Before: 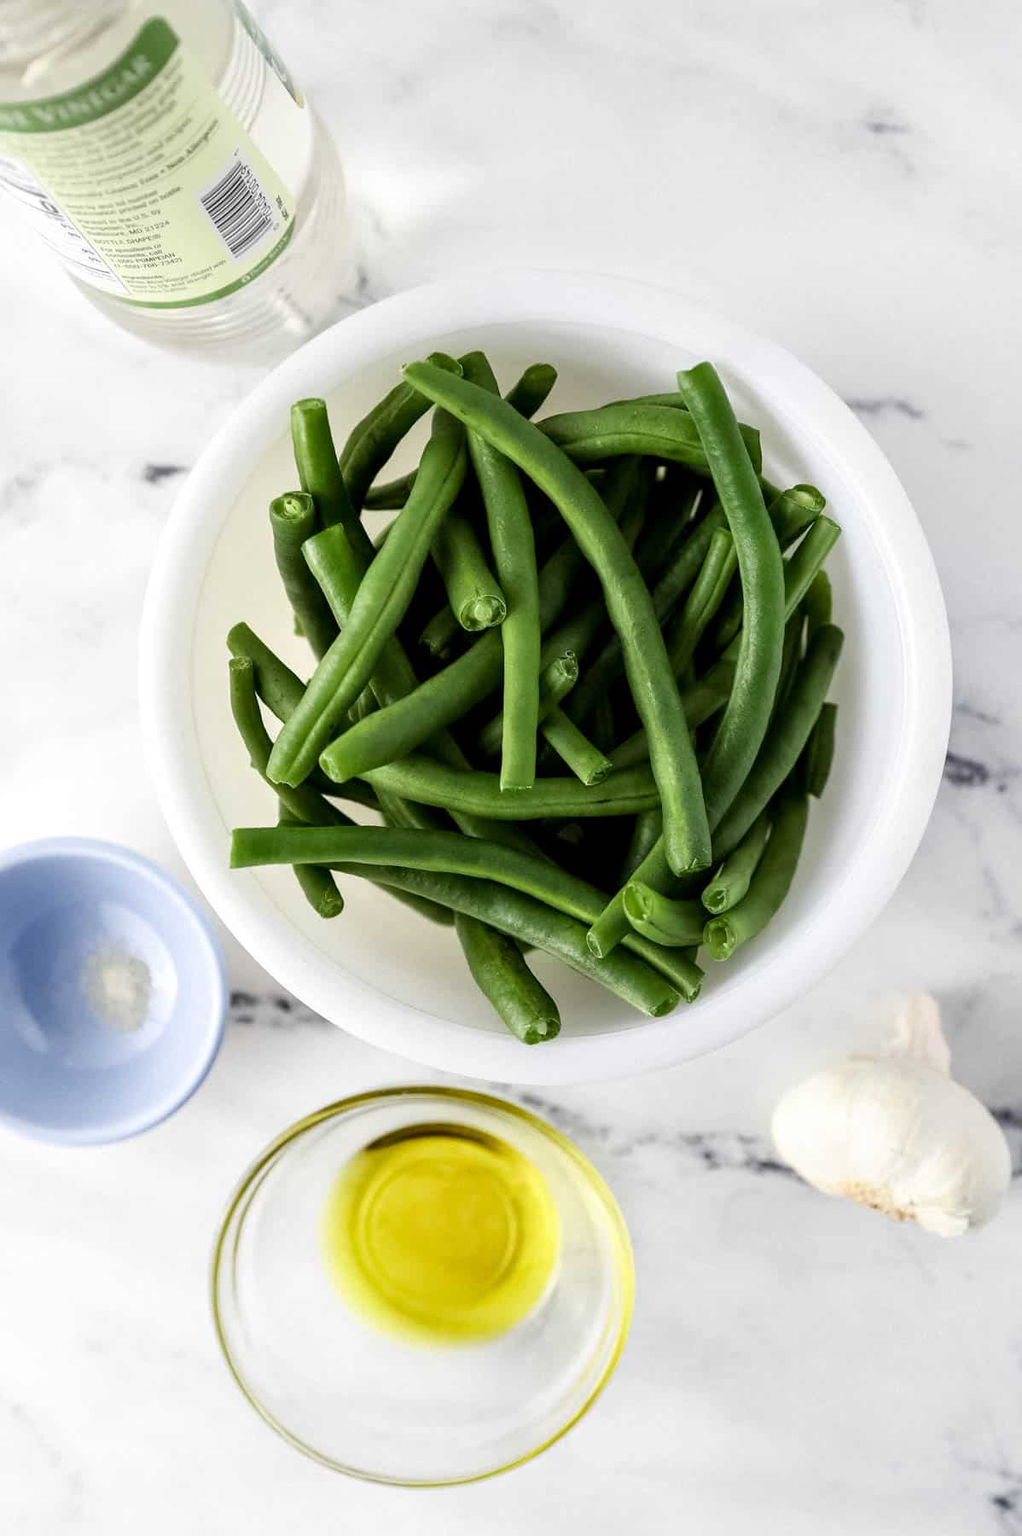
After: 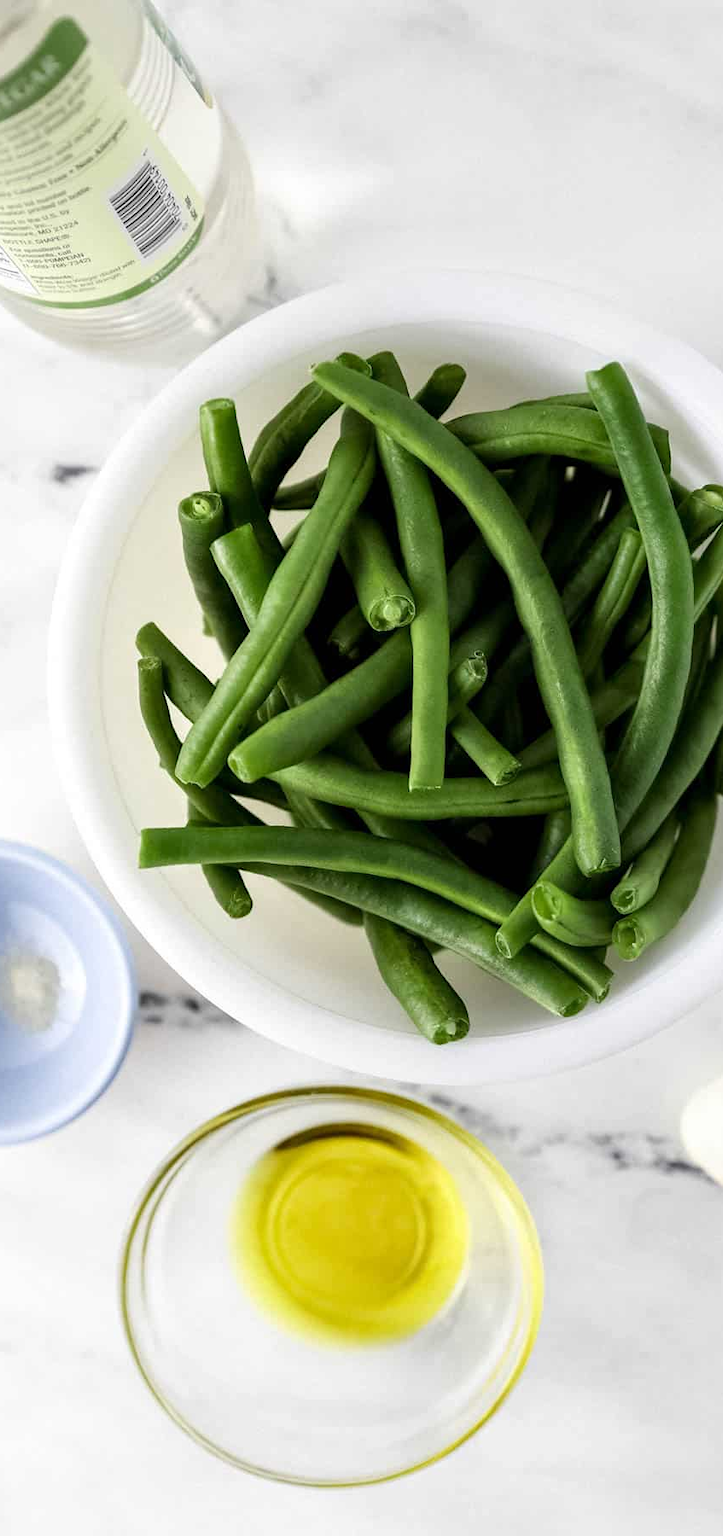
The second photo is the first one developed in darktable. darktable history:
crop and rotate: left 9.051%, right 20.144%
